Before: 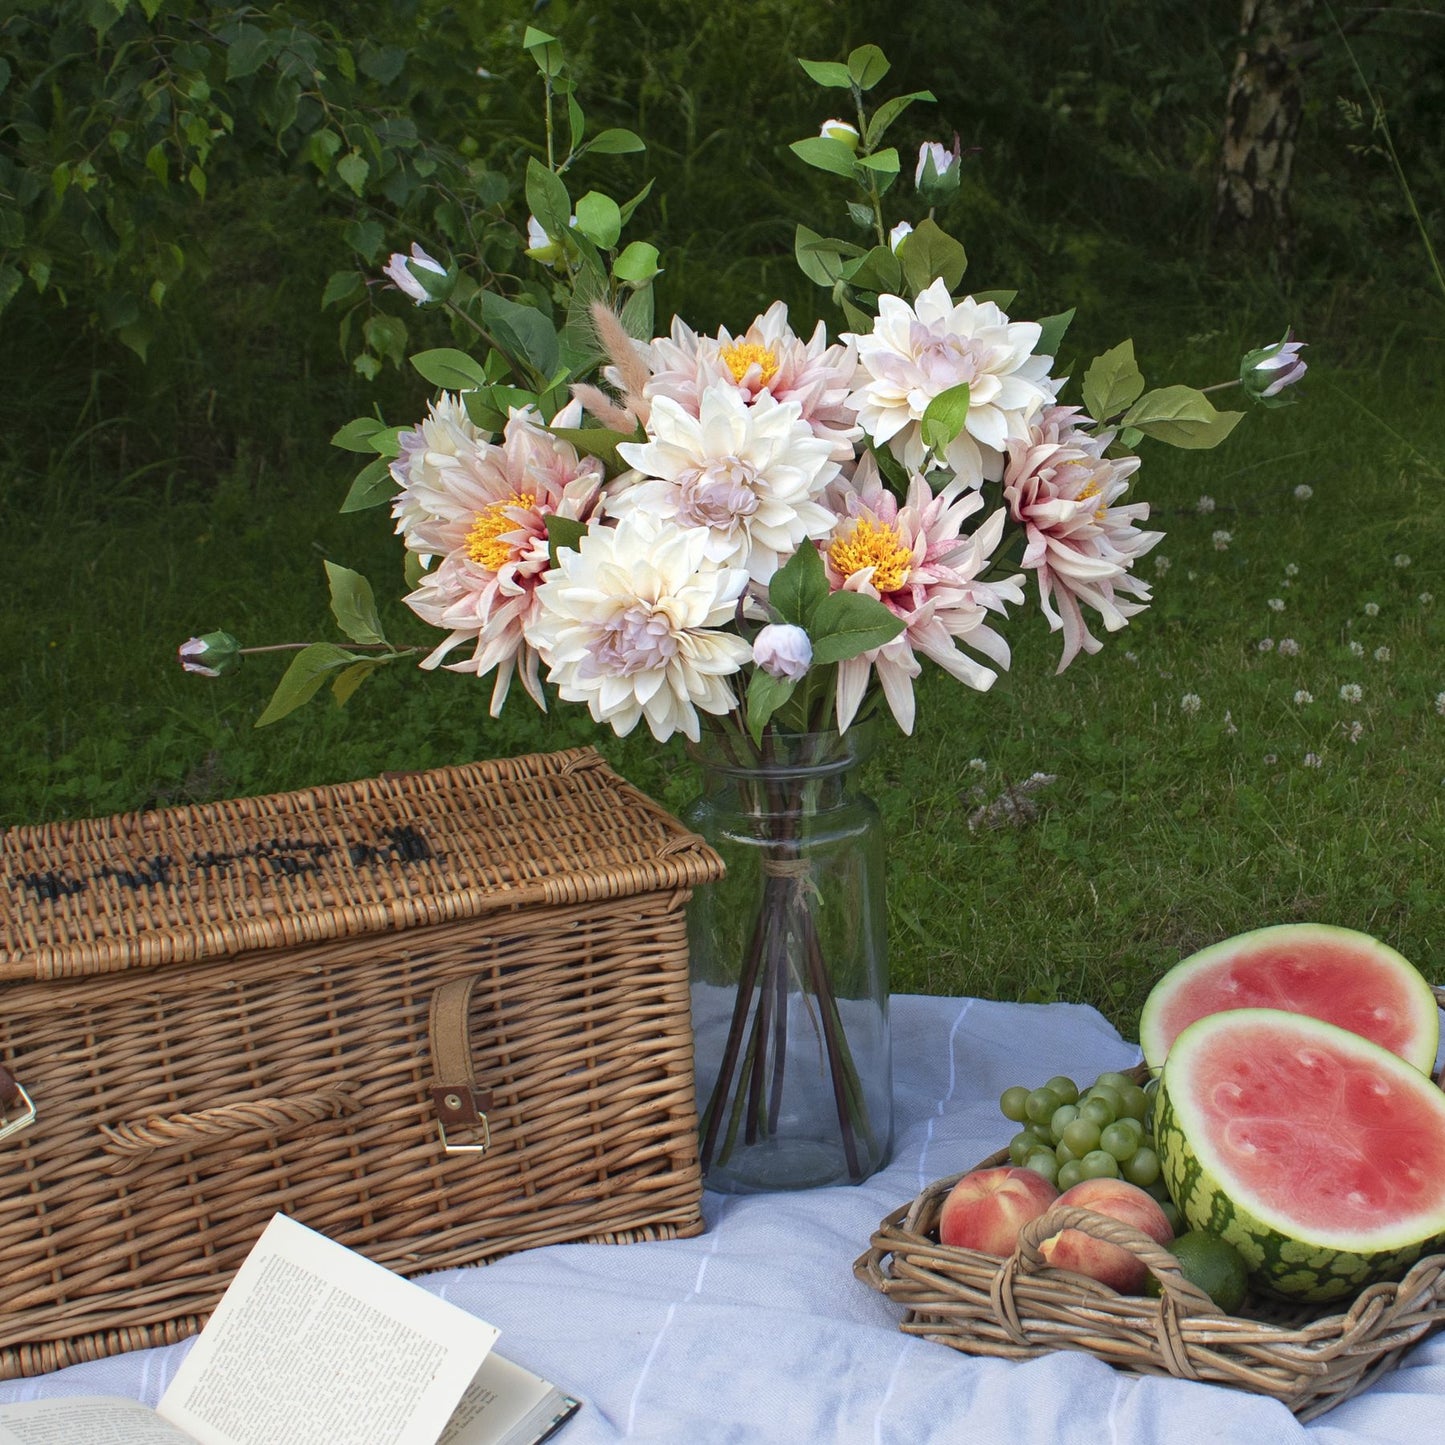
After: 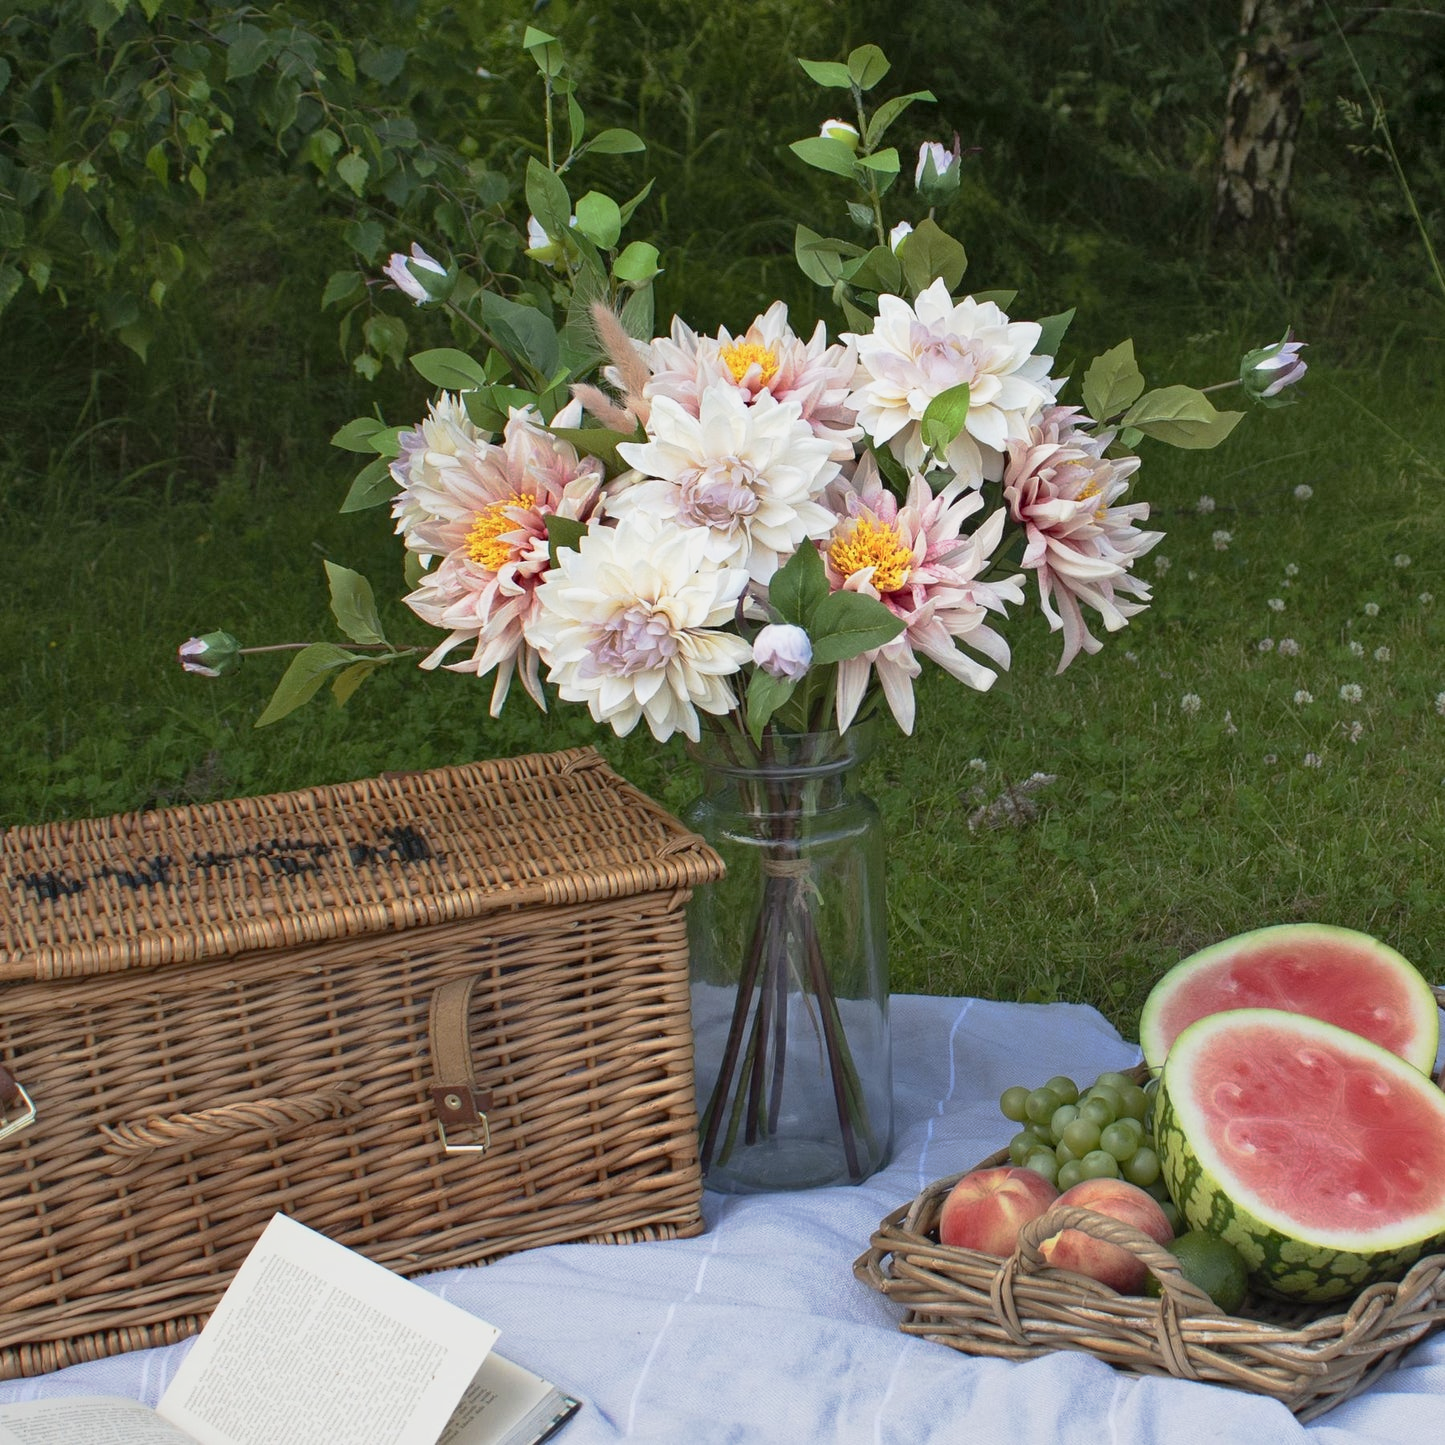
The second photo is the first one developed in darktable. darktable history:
tone equalizer: on, module defaults
tone curve: curves: ch0 [(0.013, 0) (0.061, 0.059) (0.239, 0.256) (0.502, 0.501) (0.683, 0.676) (0.761, 0.773) (0.858, 0.858) (0.987, 0.945)]; ch1 [(0, 0) (0.172, 0.123) (0.304, 0.267) (0.414, 0.395) (0.472, 0.473) (0.502, 0.502) (0.521, 0.528) (0.583, 0.595) (0.654, 0.673) (0.728, 0.761) (1, 1)]; ch2 [(0, 0) (0.411, 0.424) (0.485, 0.476) (0.502, 0.501) (0.553, 0.557) (0.57, 0.576) (1, 1)], preserve colors none
shadows and highlights: shadows 29.33, highlights -29.14, low approximation 0.01, soften with gaussian
